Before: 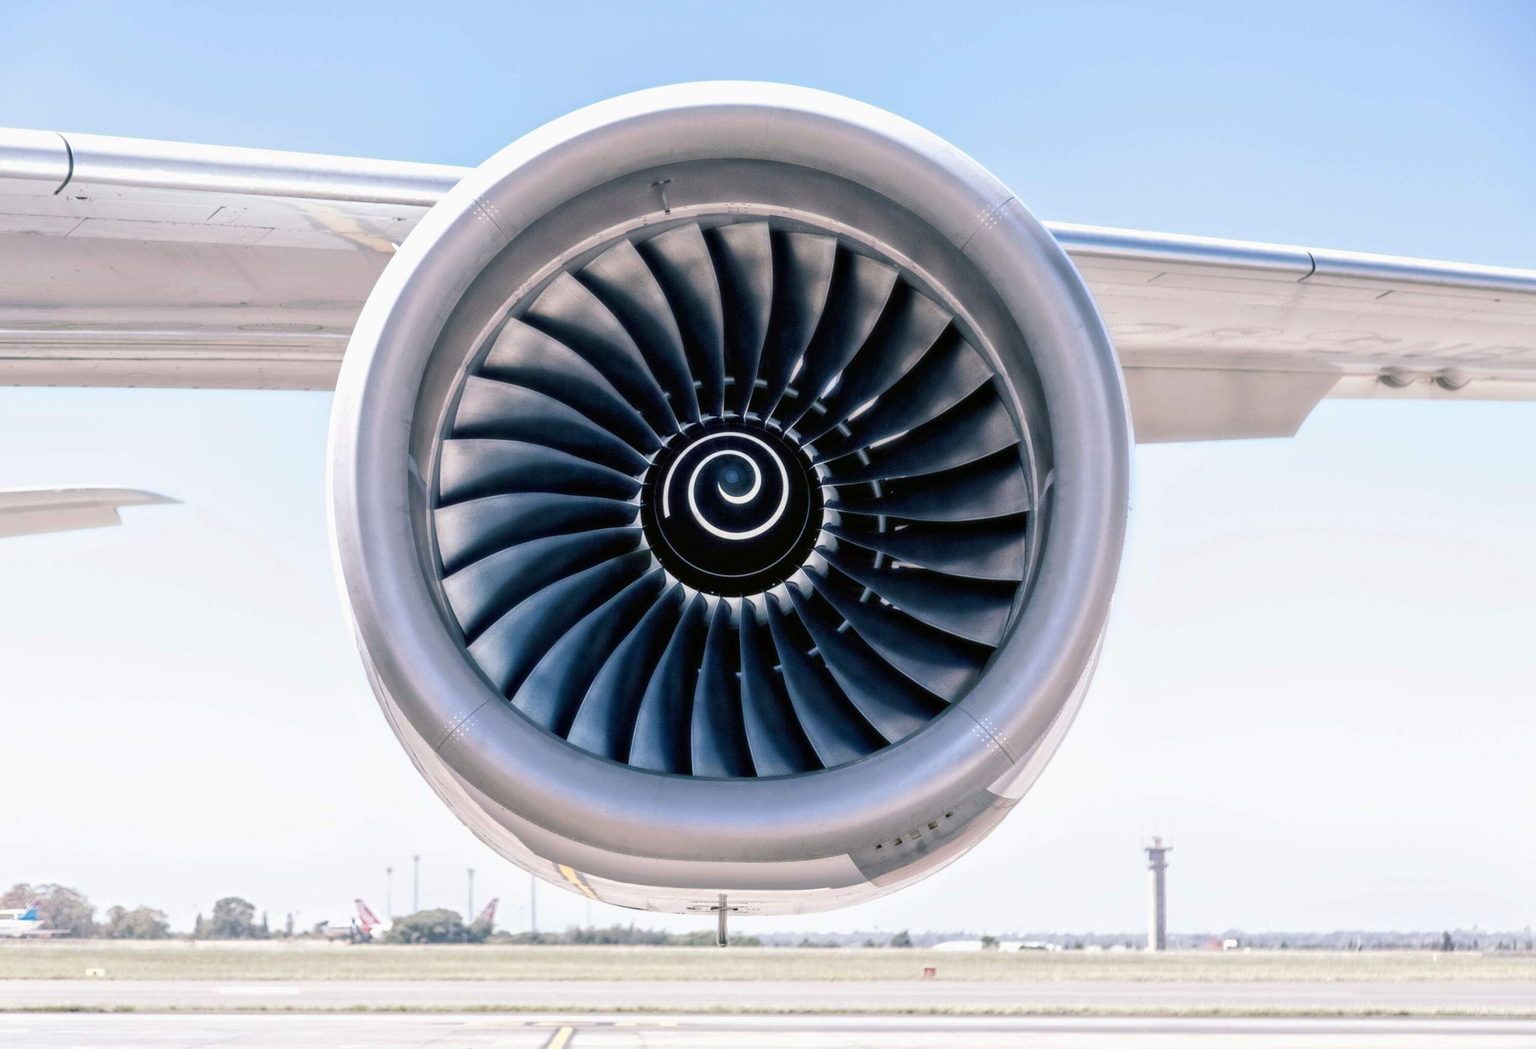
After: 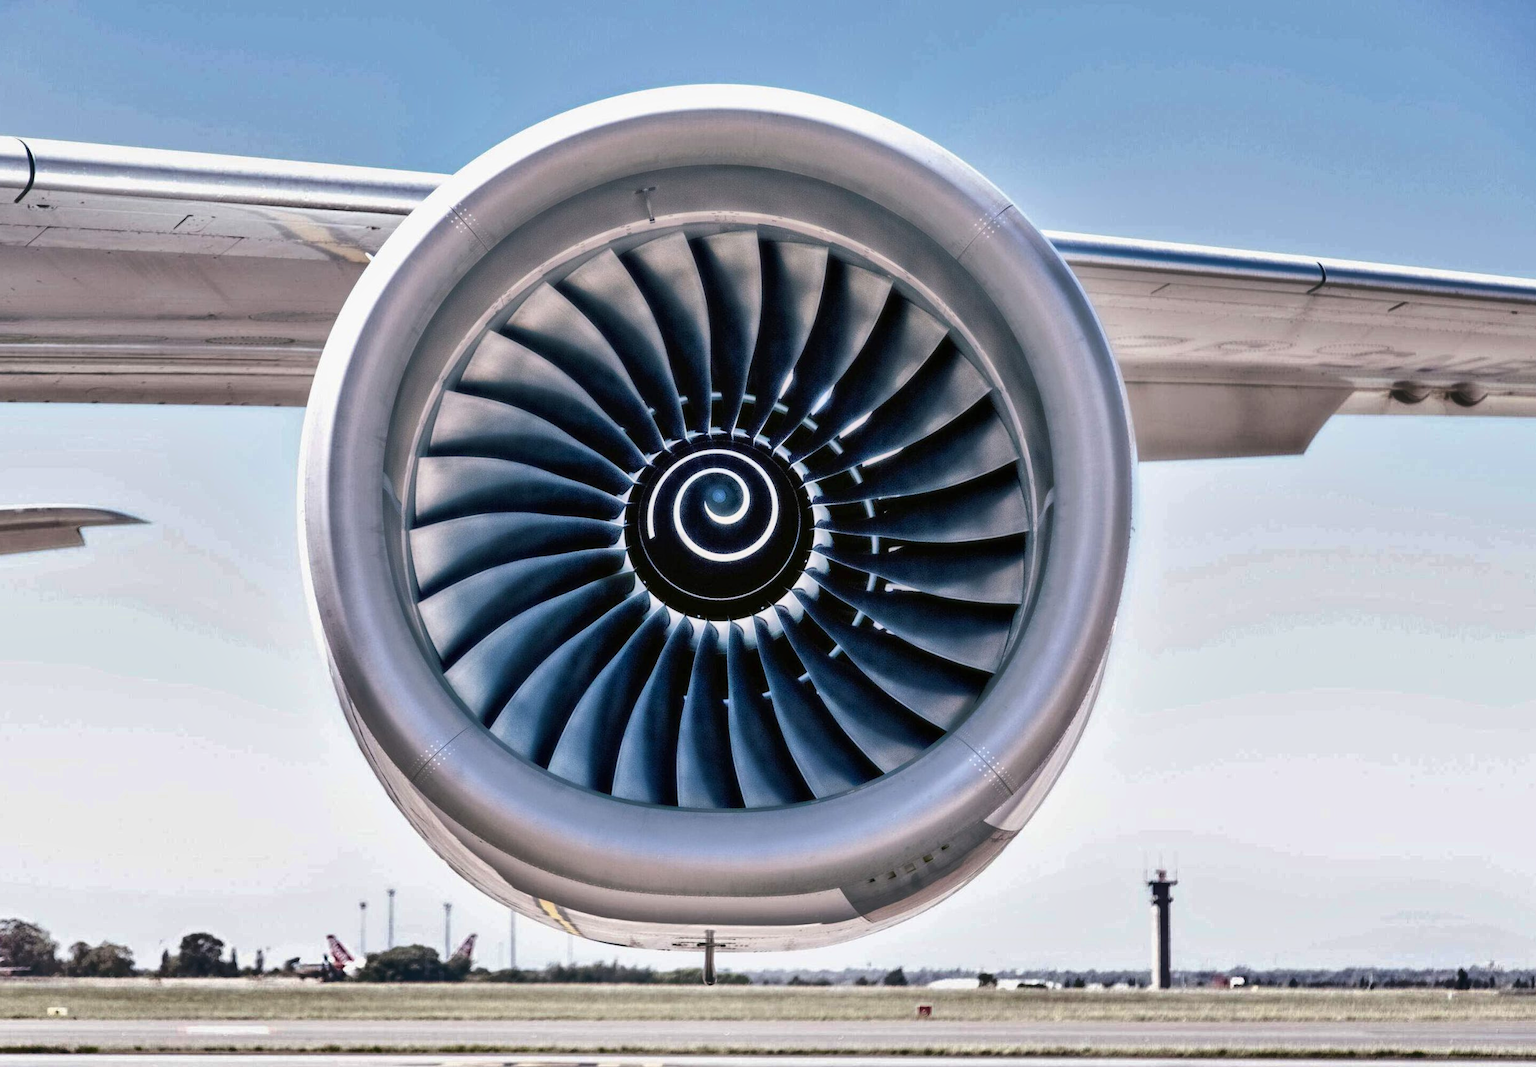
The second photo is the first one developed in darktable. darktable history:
shadows and highlights: white point adjustment 0.124, highlights -70.87, soften with gaussian
crop and rotate: left 2.635%, right 1.146%, bottom 2.079%
